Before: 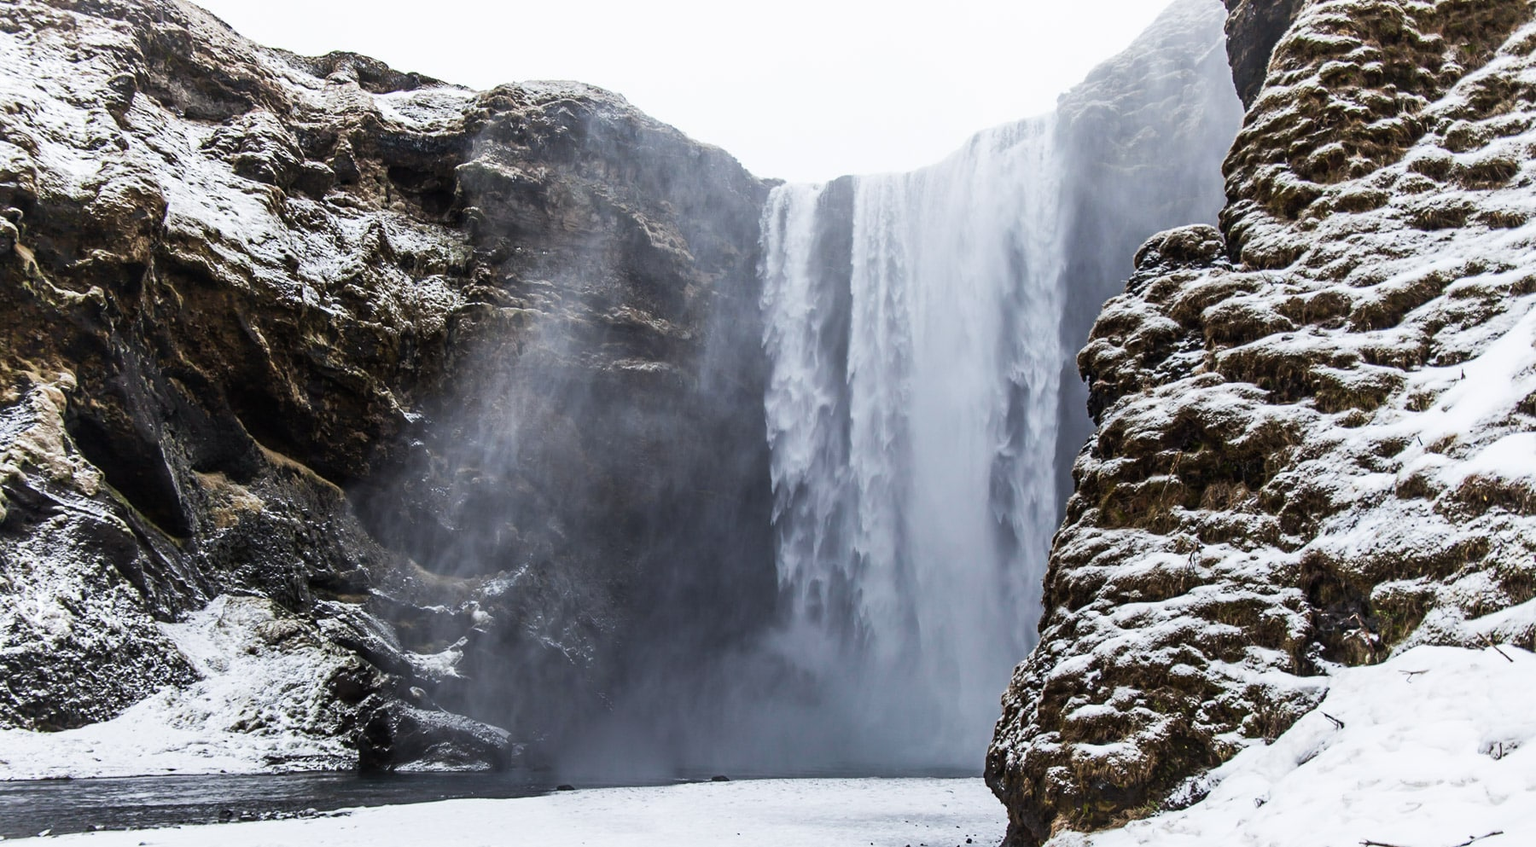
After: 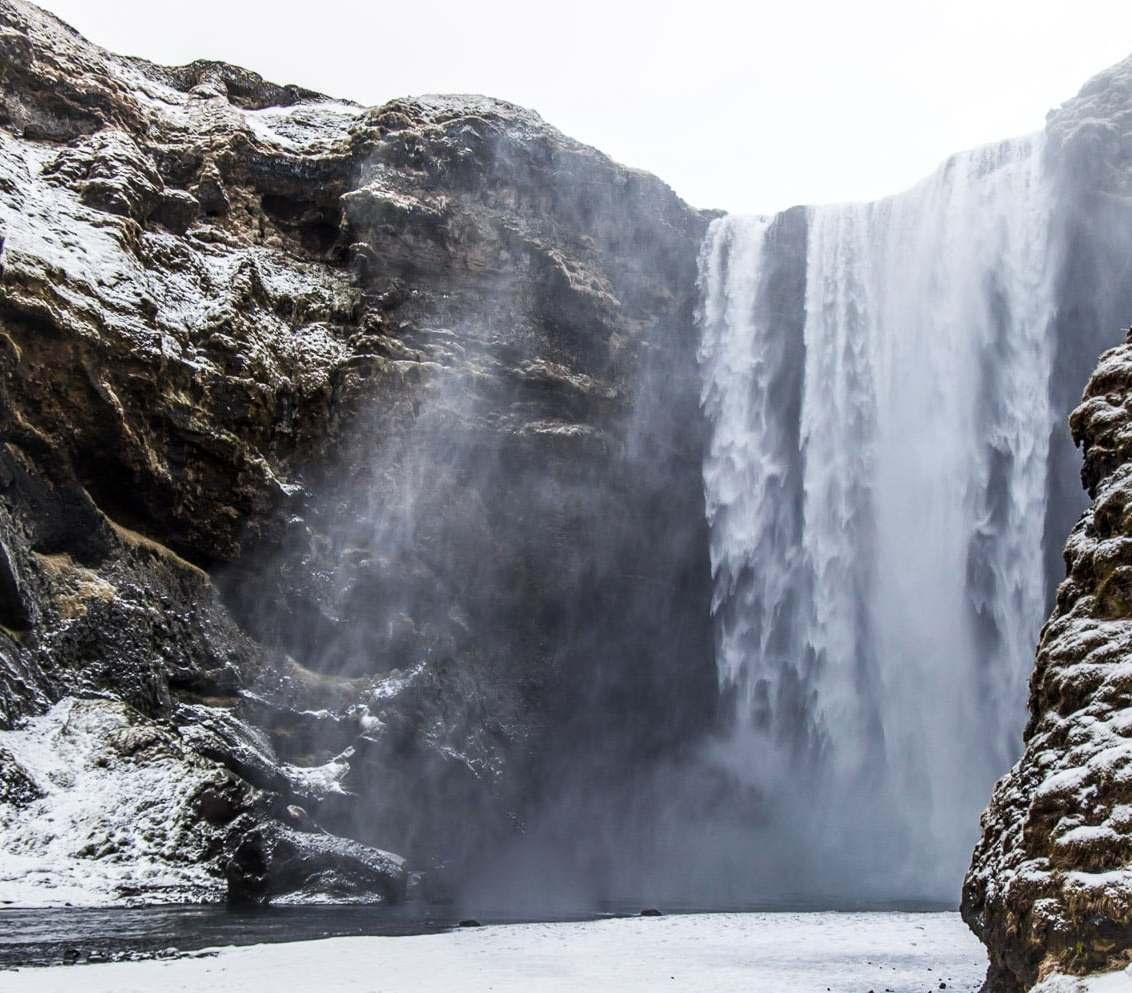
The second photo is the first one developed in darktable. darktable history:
crop: left 10.751%, right 26.305%
local contrast: on, module defaults
